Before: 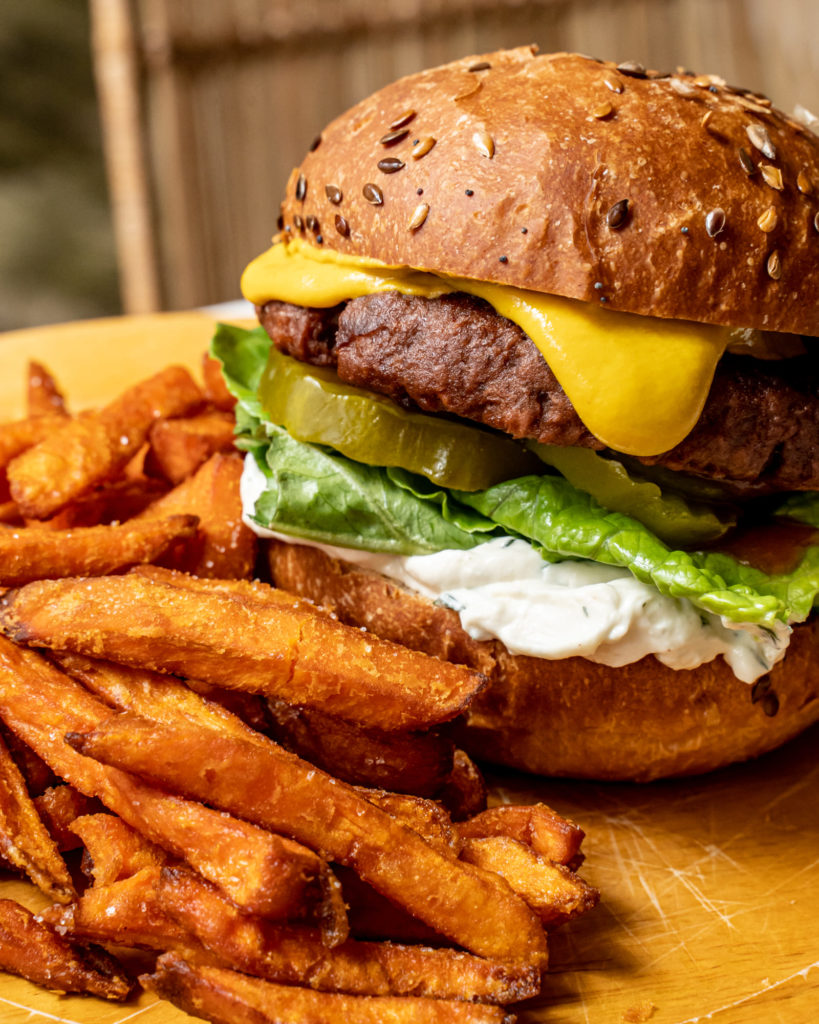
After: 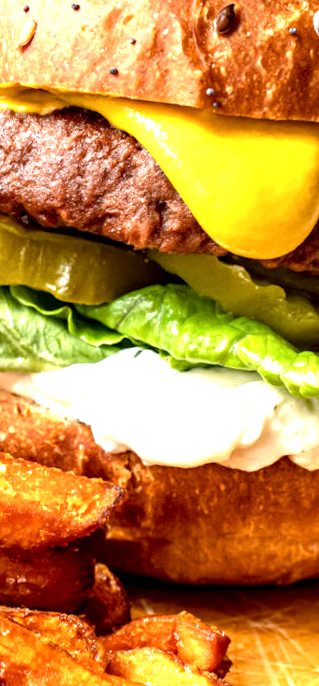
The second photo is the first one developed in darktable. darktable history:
rotate and perspective: rotation -3.52°, crop left 0.036, crop right 0.964, crop top 0.081, crop bottom 0.919
crop: left 45.721%, top 13.393%, right 14.118%, bottom 10.01%
exposure: black level correction 0.001, exposure 1.129 EV, compensate exposure bias true, compensate highlight preservation false
local contrast: highlights 100%, shadows 100%, detail 120%, midtone range 0.2
shadows and highlights: shadows 12, white point adjustment 1.2, highlights -0.36, soften with gaussian
